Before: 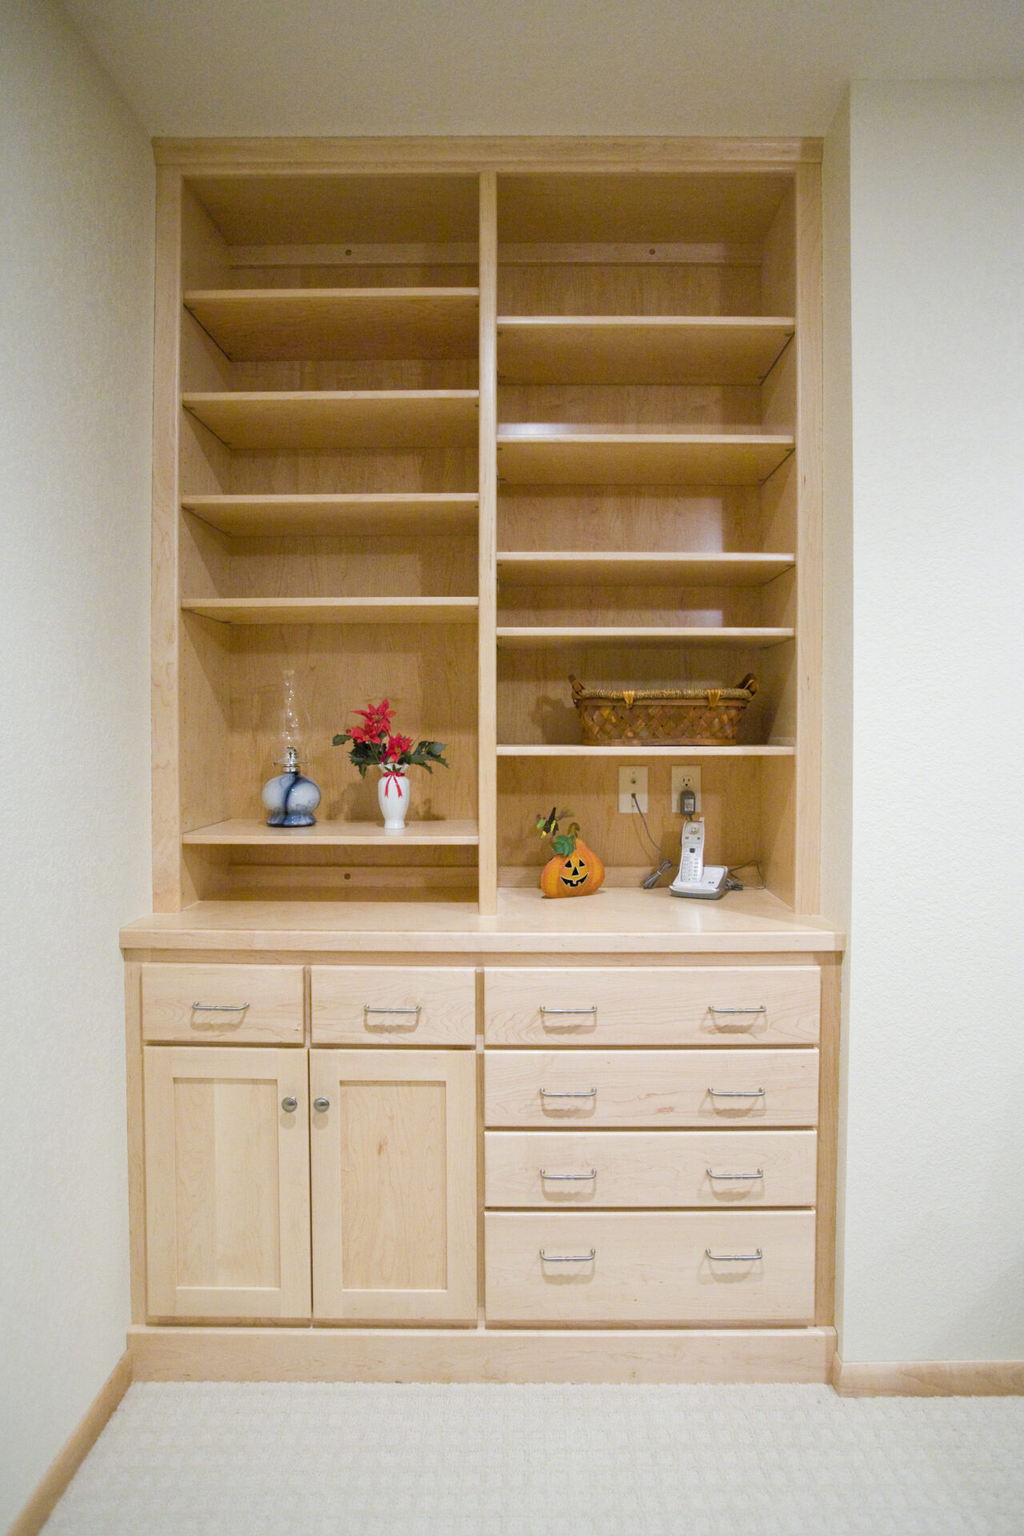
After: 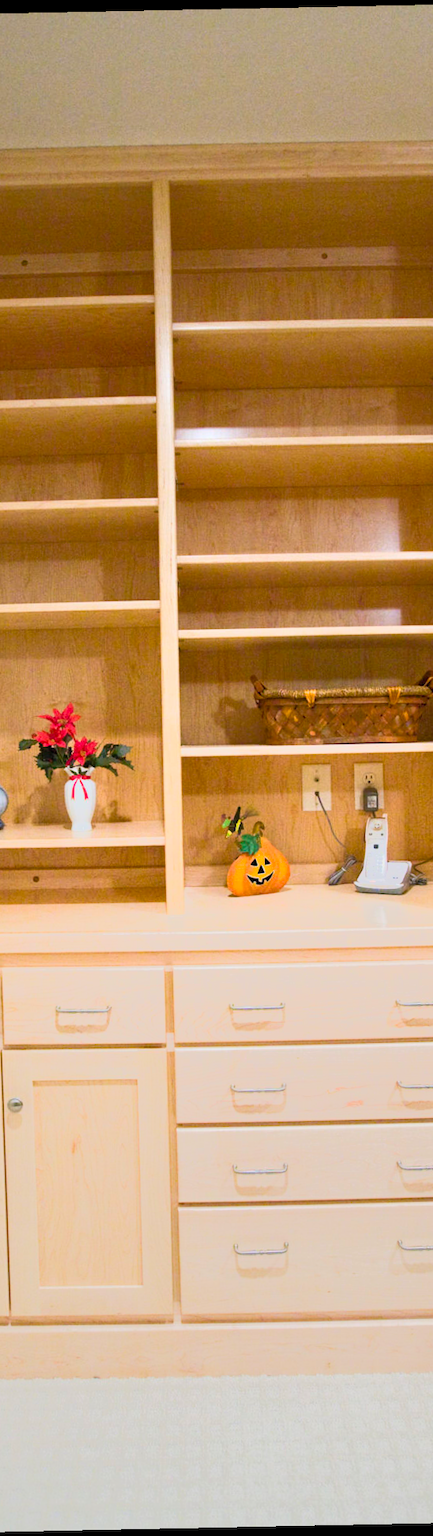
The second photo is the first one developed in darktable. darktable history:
rotate and perspective: rotation -1.17°, automatic cropping off
crop: left 31.229%, right 27.105%
tone equalizer: -7 EV -0.63 EV, -6 EV 1 EV, -5 EV -0.45 EV, -4 EV 0.43 EV, -3 EV 0.41 EV, -2 EV 0.15 EV, -1 EV -0.15 EV, +0 EV -0.39 EV, smoothing diameter 25%, edges refinement/feathering 10, preserve details guided filter
contrast brightness saturation: contrast 0.2, brightness 0.16, saturation 0.22
